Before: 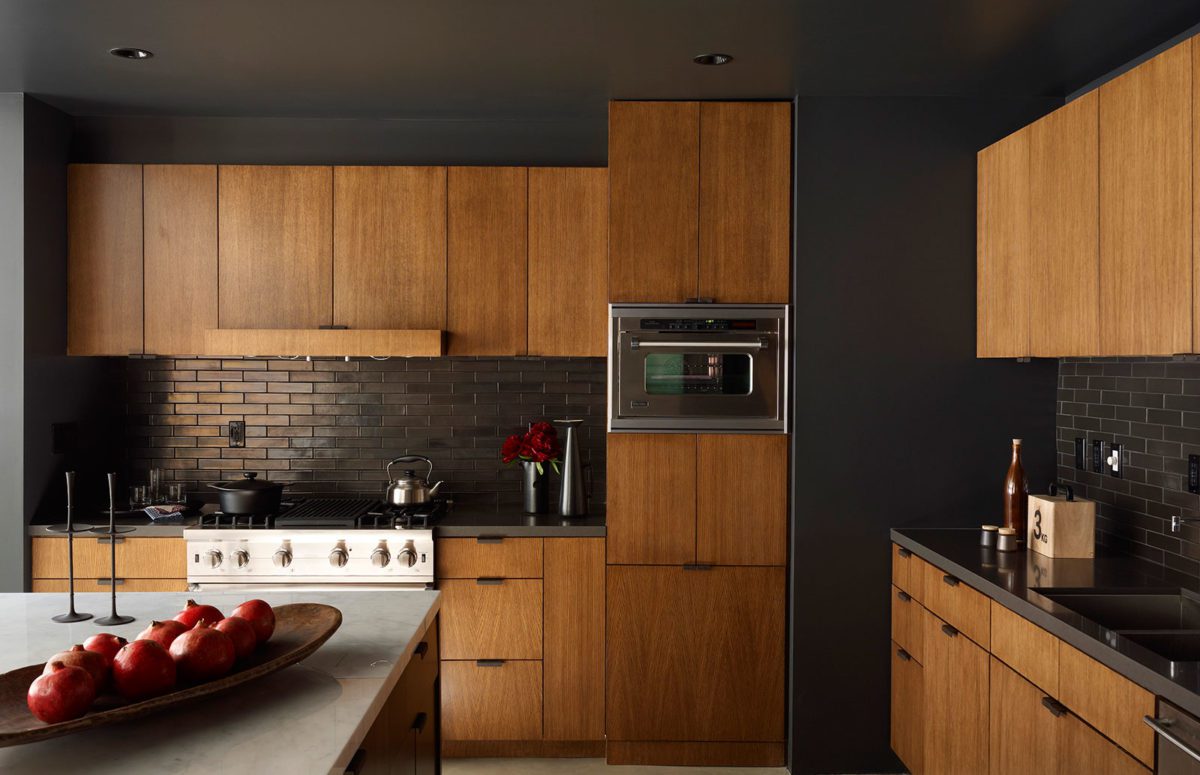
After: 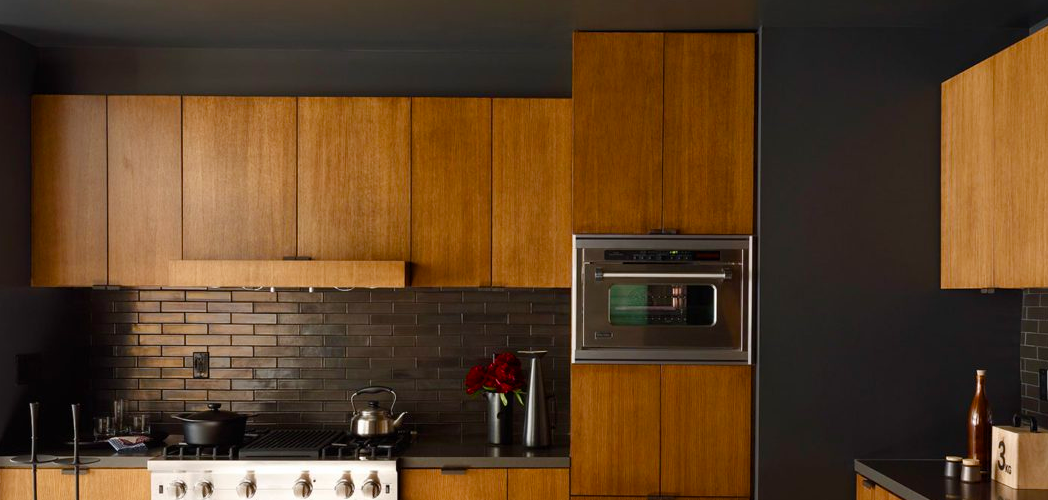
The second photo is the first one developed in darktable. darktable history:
color balance rgb: perceptual saturation grading › global saturation 20%, perceptual saturation grading › highlights -25%, perceptual saturation grading › shadows 25%
crop: left 3.015%, top 8.969%, right 9.647%, bottom 26.457%
